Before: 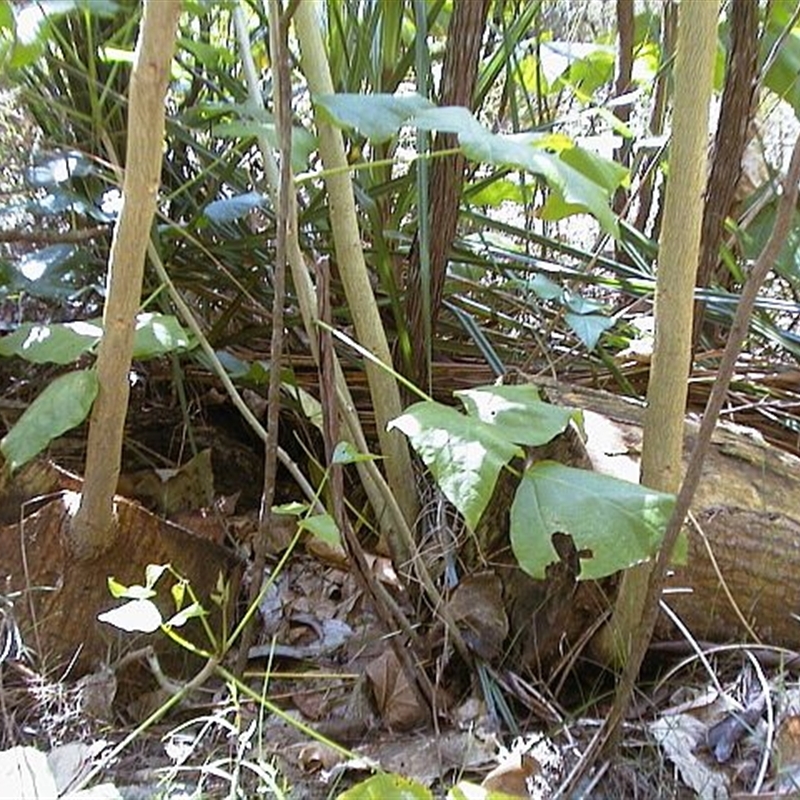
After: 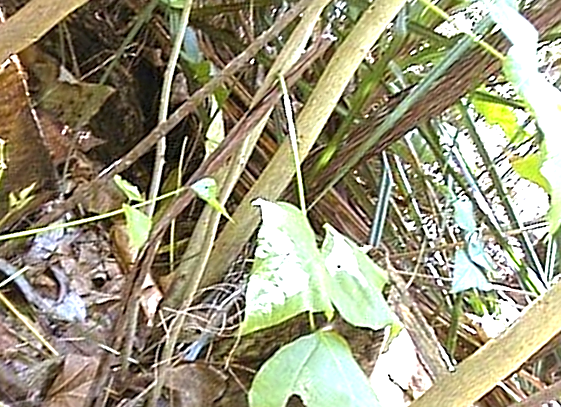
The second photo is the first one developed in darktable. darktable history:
exposure: black level correction 0, exposure 1.293 EV, compensate exposure bias true, compensate highlight preservation false
sharpen: on, module defaults
crop and rotate: angle -45.46°, top 16.31%, right 0.781%, bottom 11.674%
